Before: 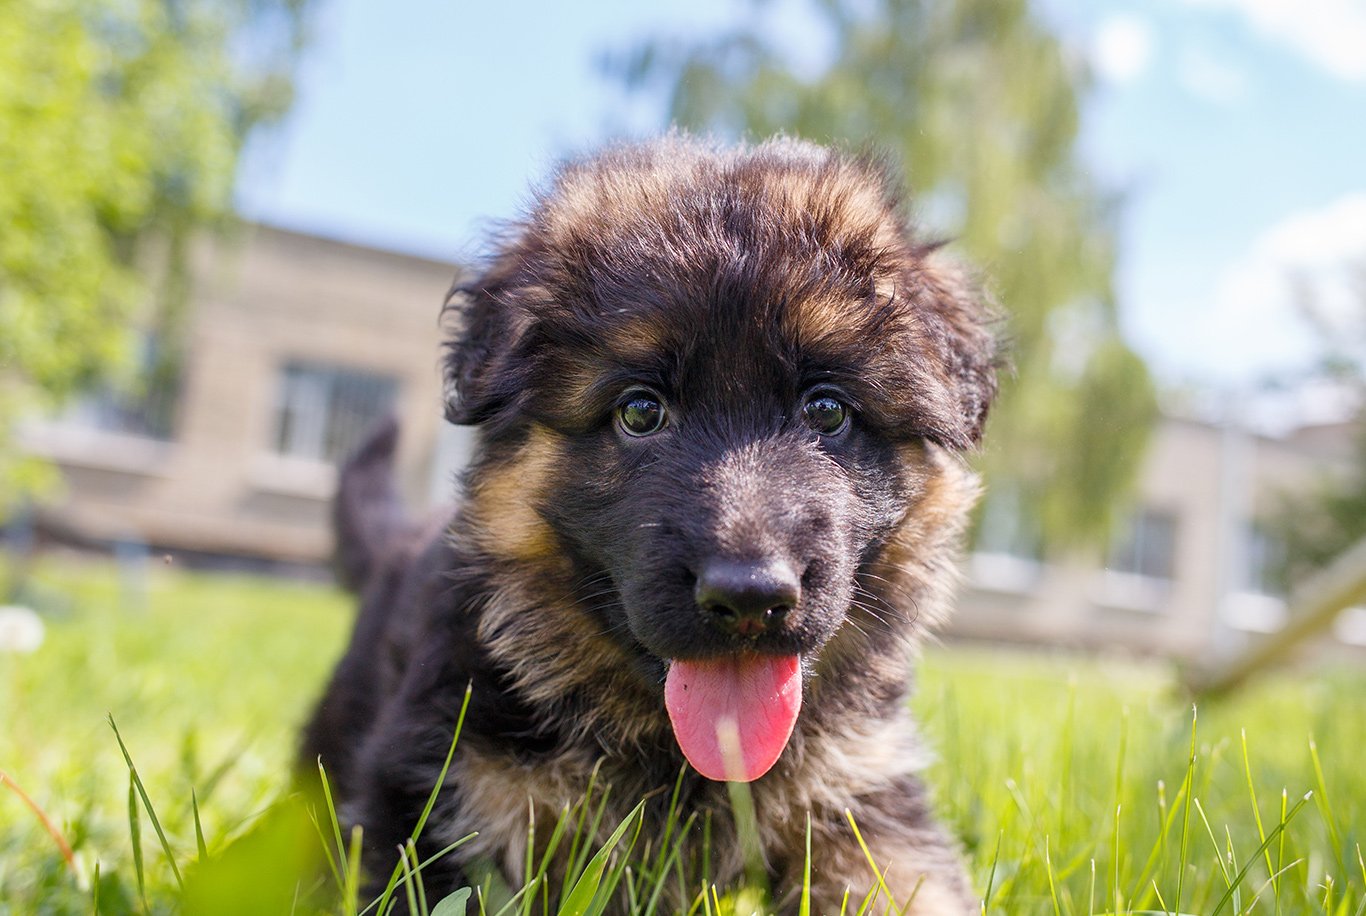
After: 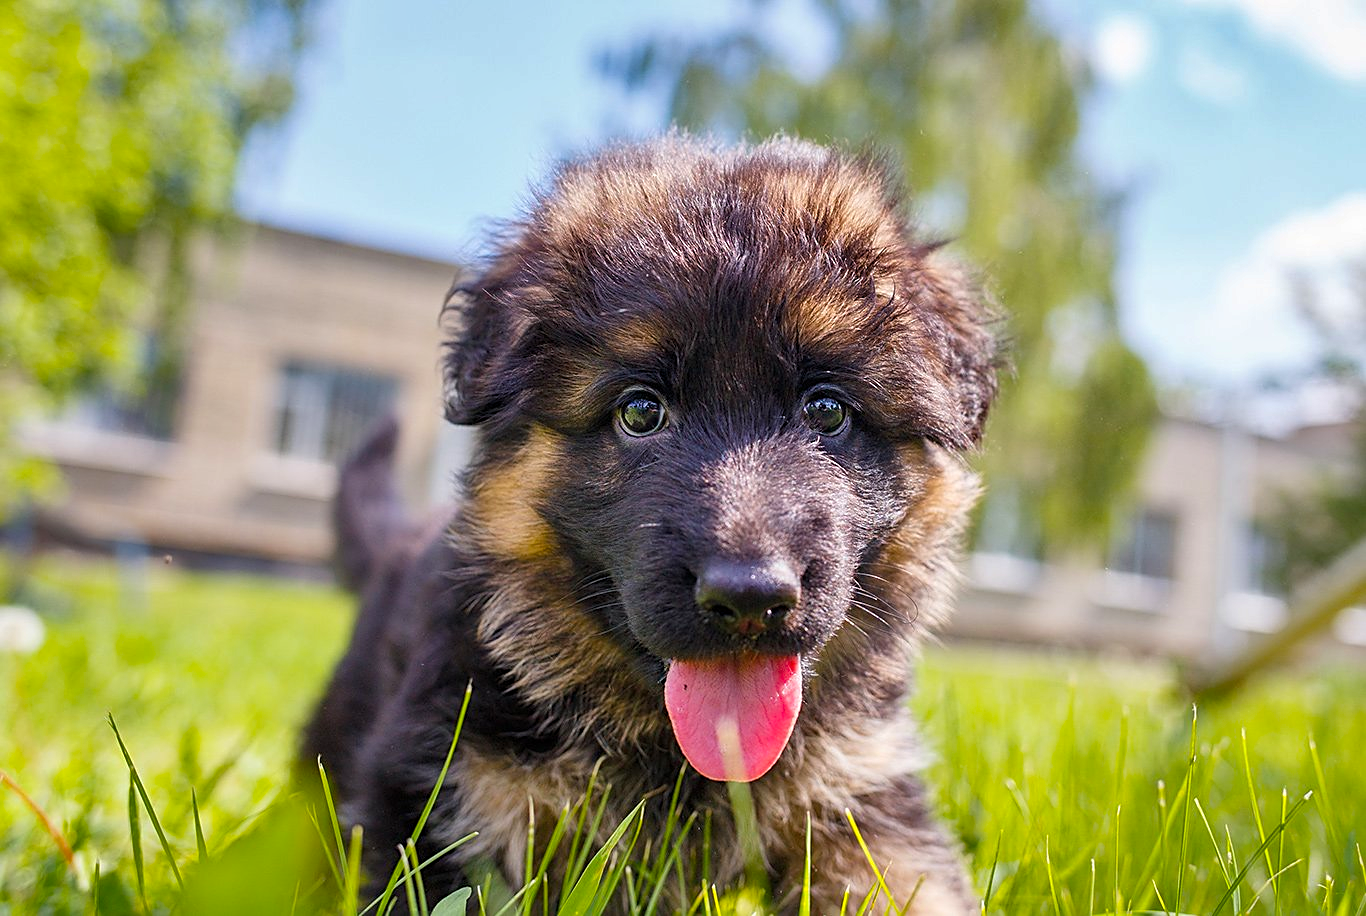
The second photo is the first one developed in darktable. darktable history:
sharpen: on, module defaults
color balance rgb: linear chroma grading › global chroma 0.329%, perceptual saturation grading › global saturation 25.604%
shadows and highlights: low approximation 0.01, soften with gaussian
